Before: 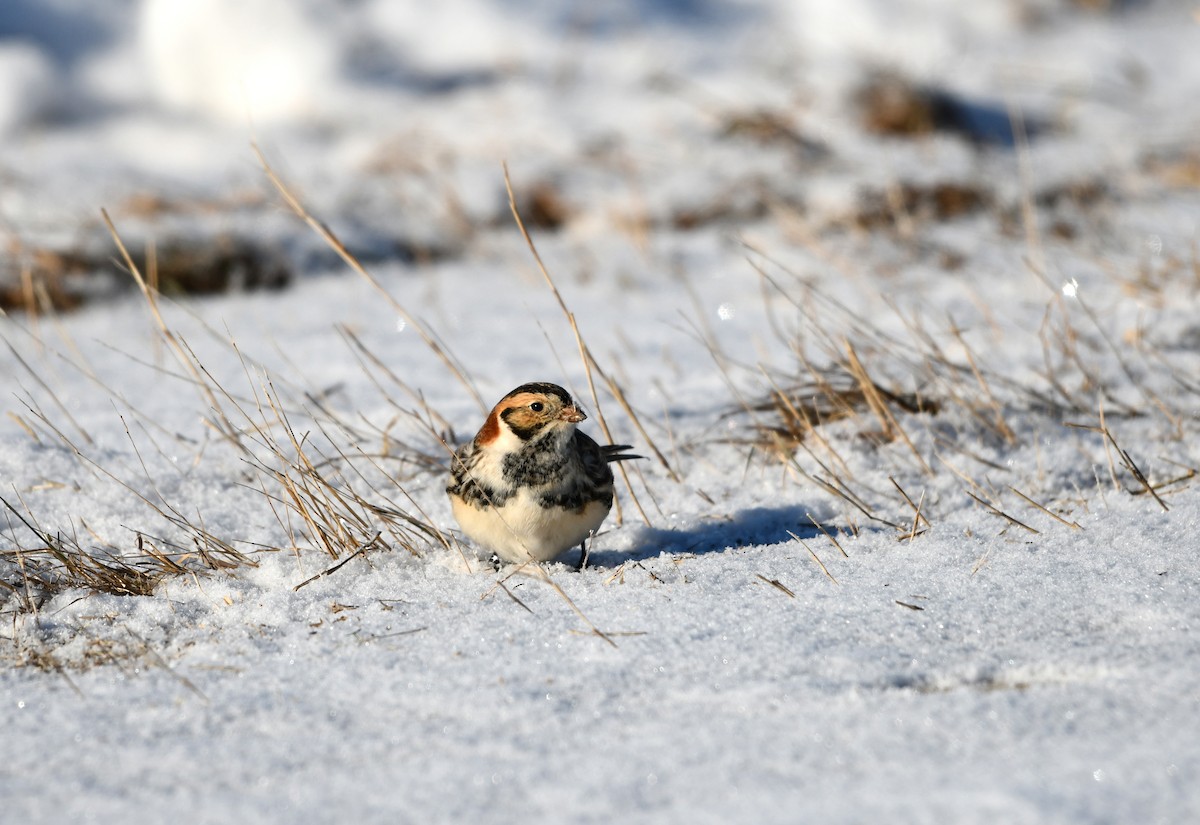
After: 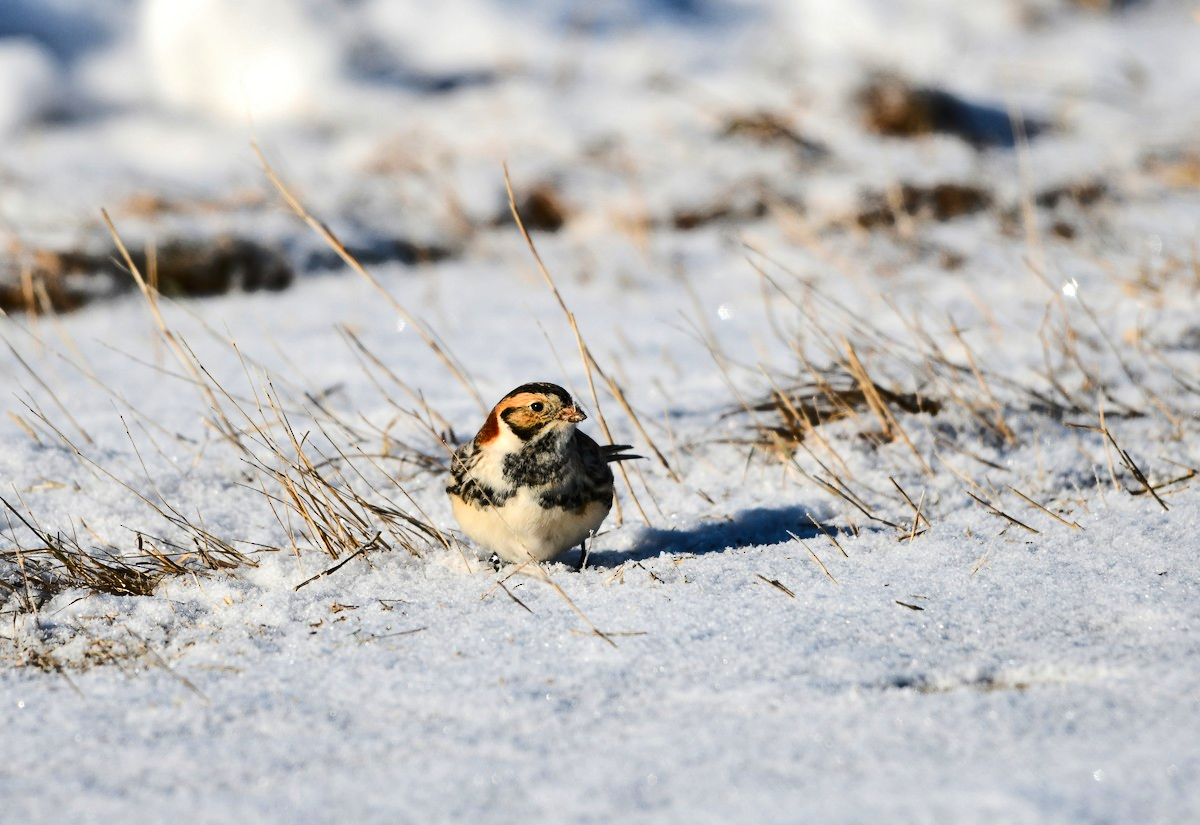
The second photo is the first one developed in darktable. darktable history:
rgb curve: curves: ch0 [(0, 0) (0.284, 0.292) (0.505, 0.644) (1, 1)], compensate middle gray true
shadows and highlights: low approximation 0.01, soften with gaussian
